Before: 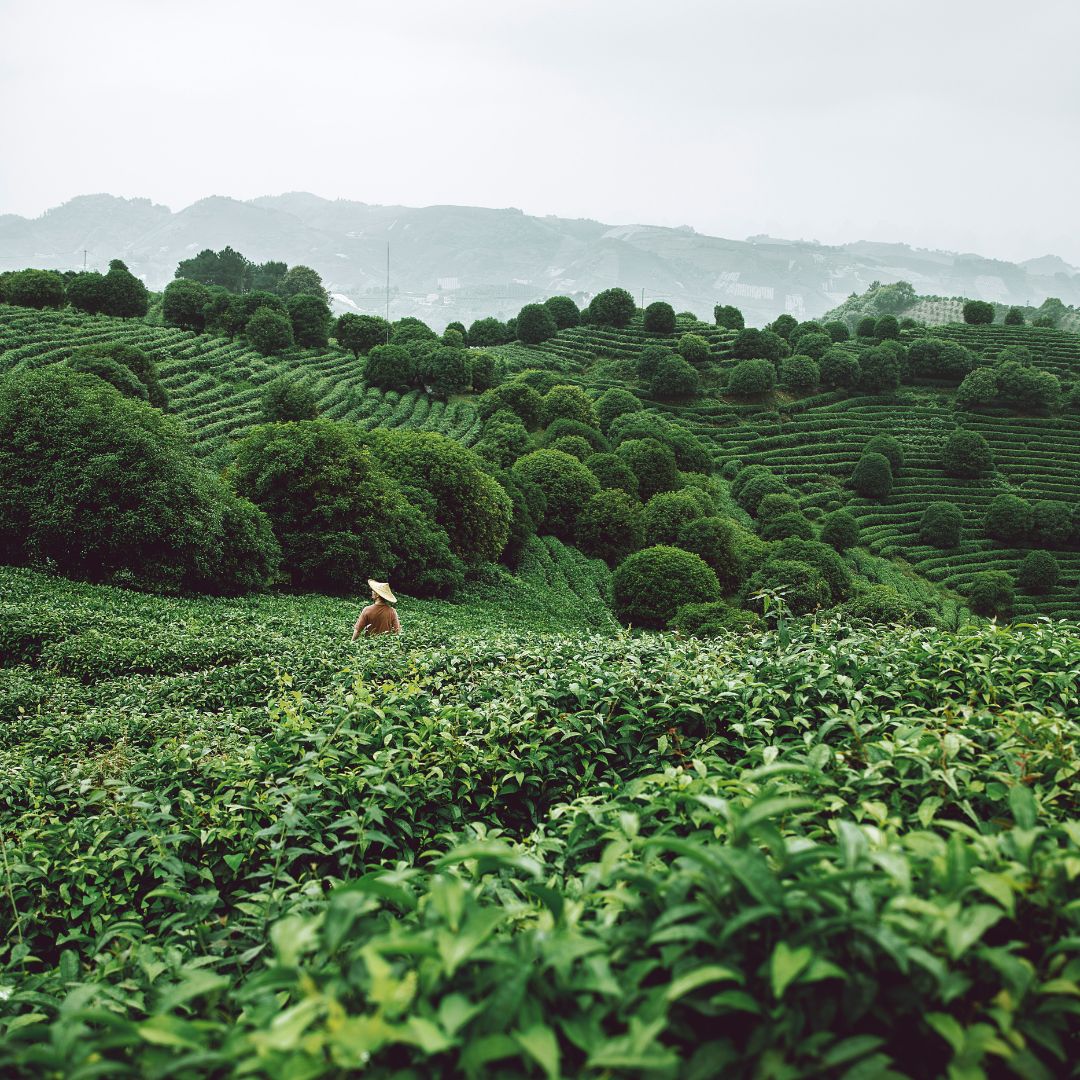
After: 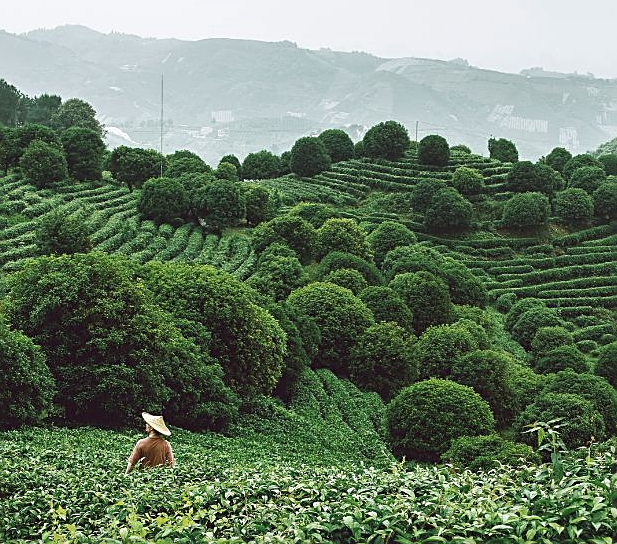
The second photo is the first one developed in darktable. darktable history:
sharpen: on, module defaults
crop: left 20.932%, top 15.471%, right 21.848%, bottom 34.081%
shadows and highlights: shadows 37.27, highlights -28.18, soften with gaussian
